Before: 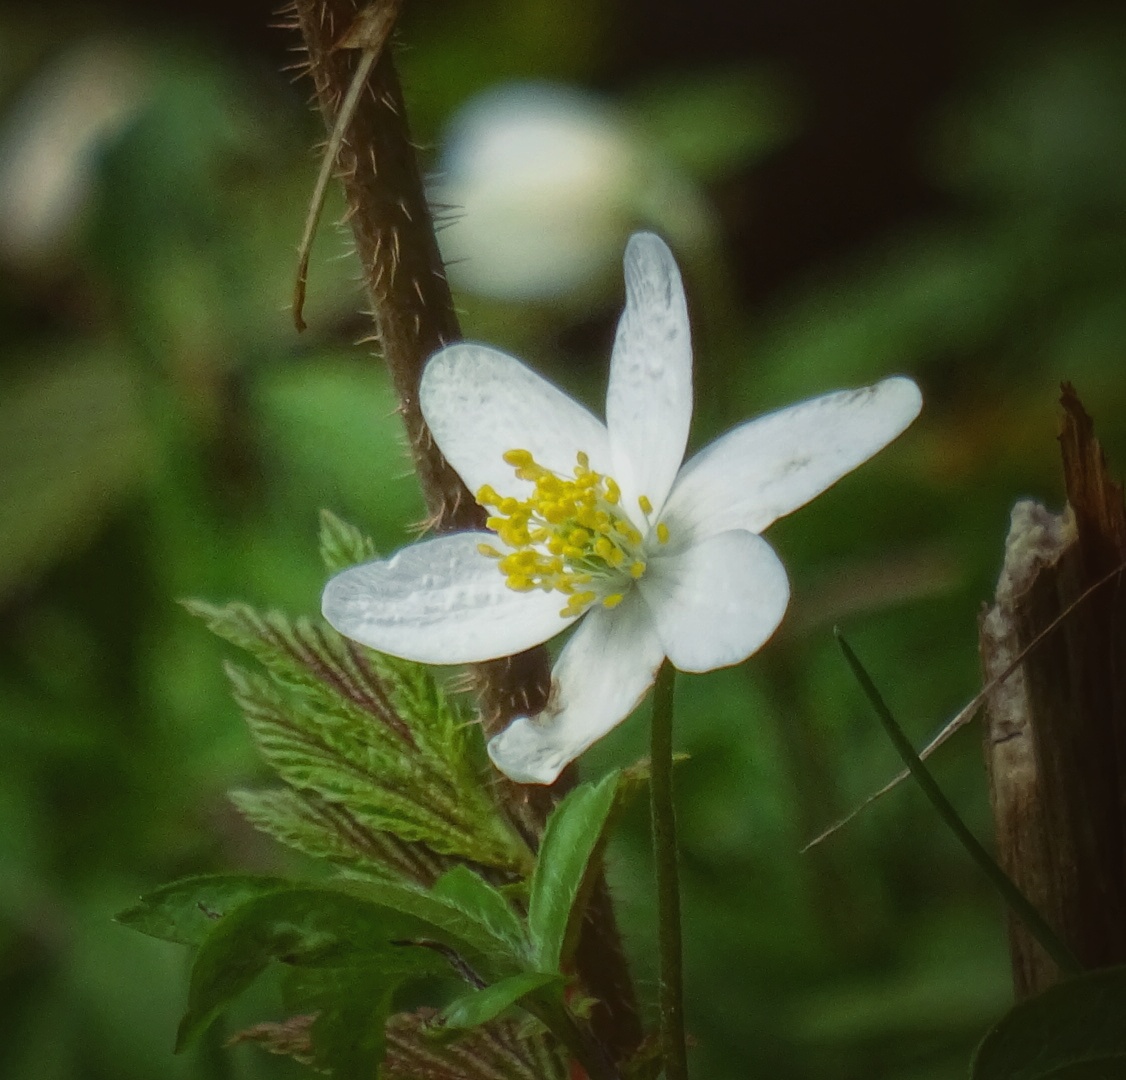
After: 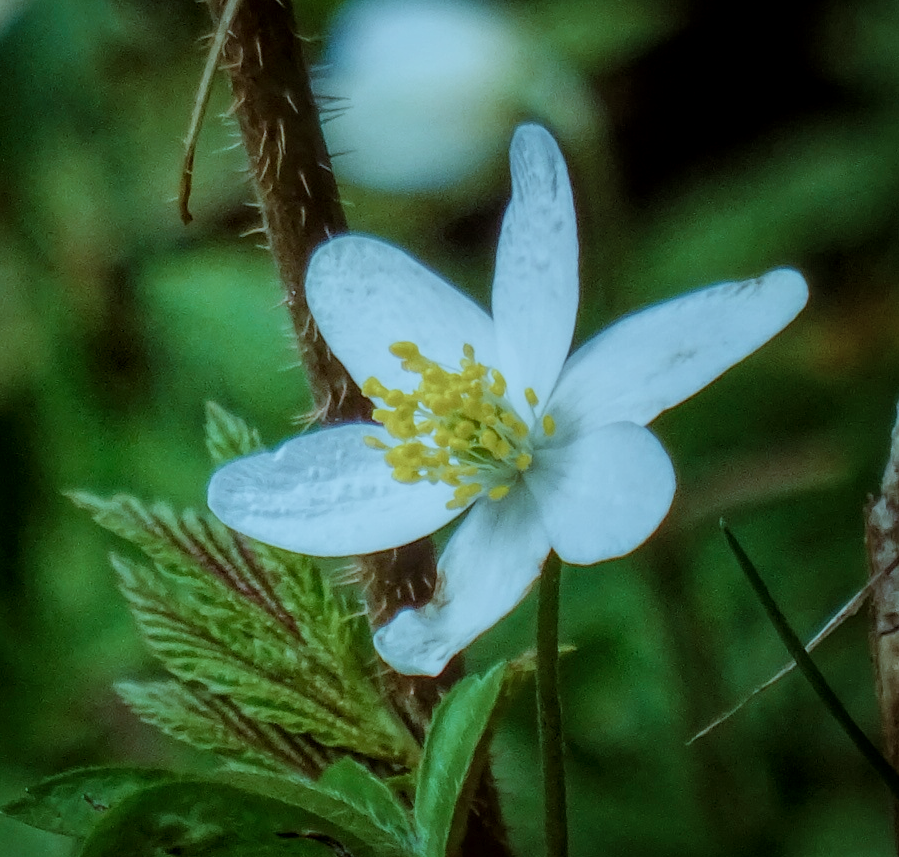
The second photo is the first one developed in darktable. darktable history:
crop and rotate: left 10.213%, top 10.082%, right 9.912%, bottom 10.531%
velvia: on, module defaults
color calibration: illuminant as shot in camera, x 0.358, y 0.373, temperature 4628.91 K
filmic rgb: black relative exposure -7.65 EV, white relative exposure 4.56 EV, hardness 3.61, preserve chrominance no, color science v5 (2021)
color balance rgb: power › hue 309.09°, perceptual saturation grading › global saturation -0.03%
local contrast: detail 130%
color correction: highlights a* -11.81, highlights b* -15.17
